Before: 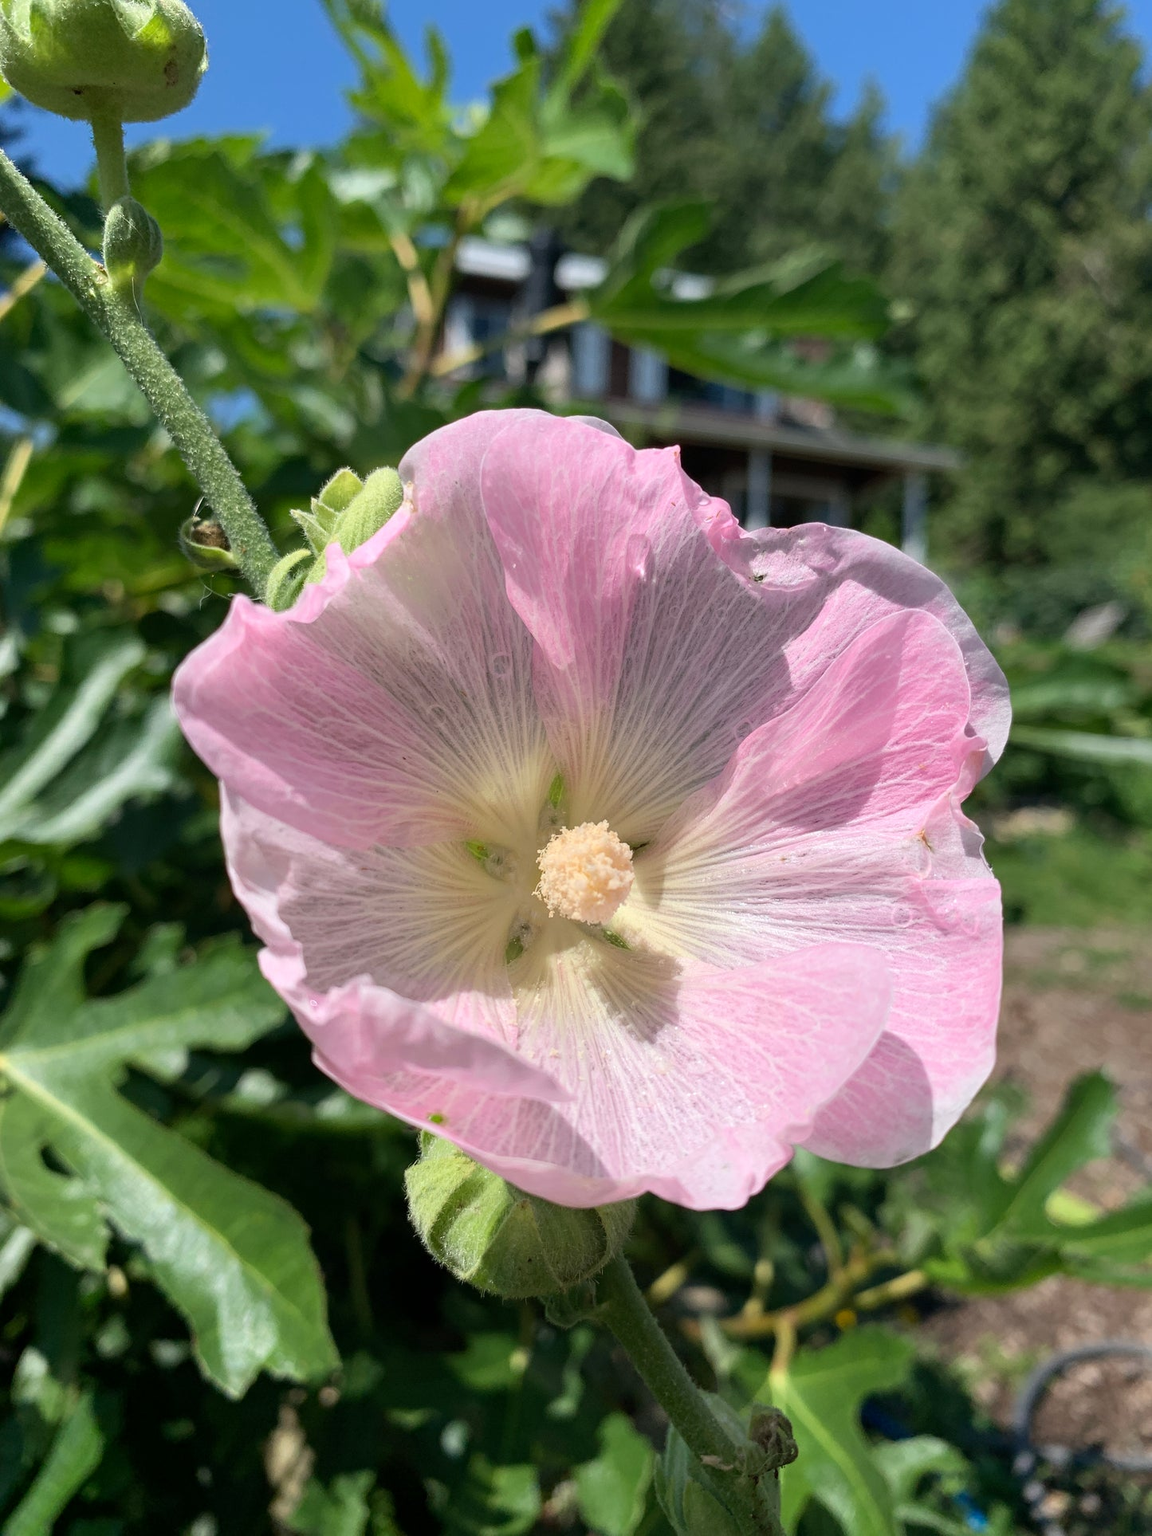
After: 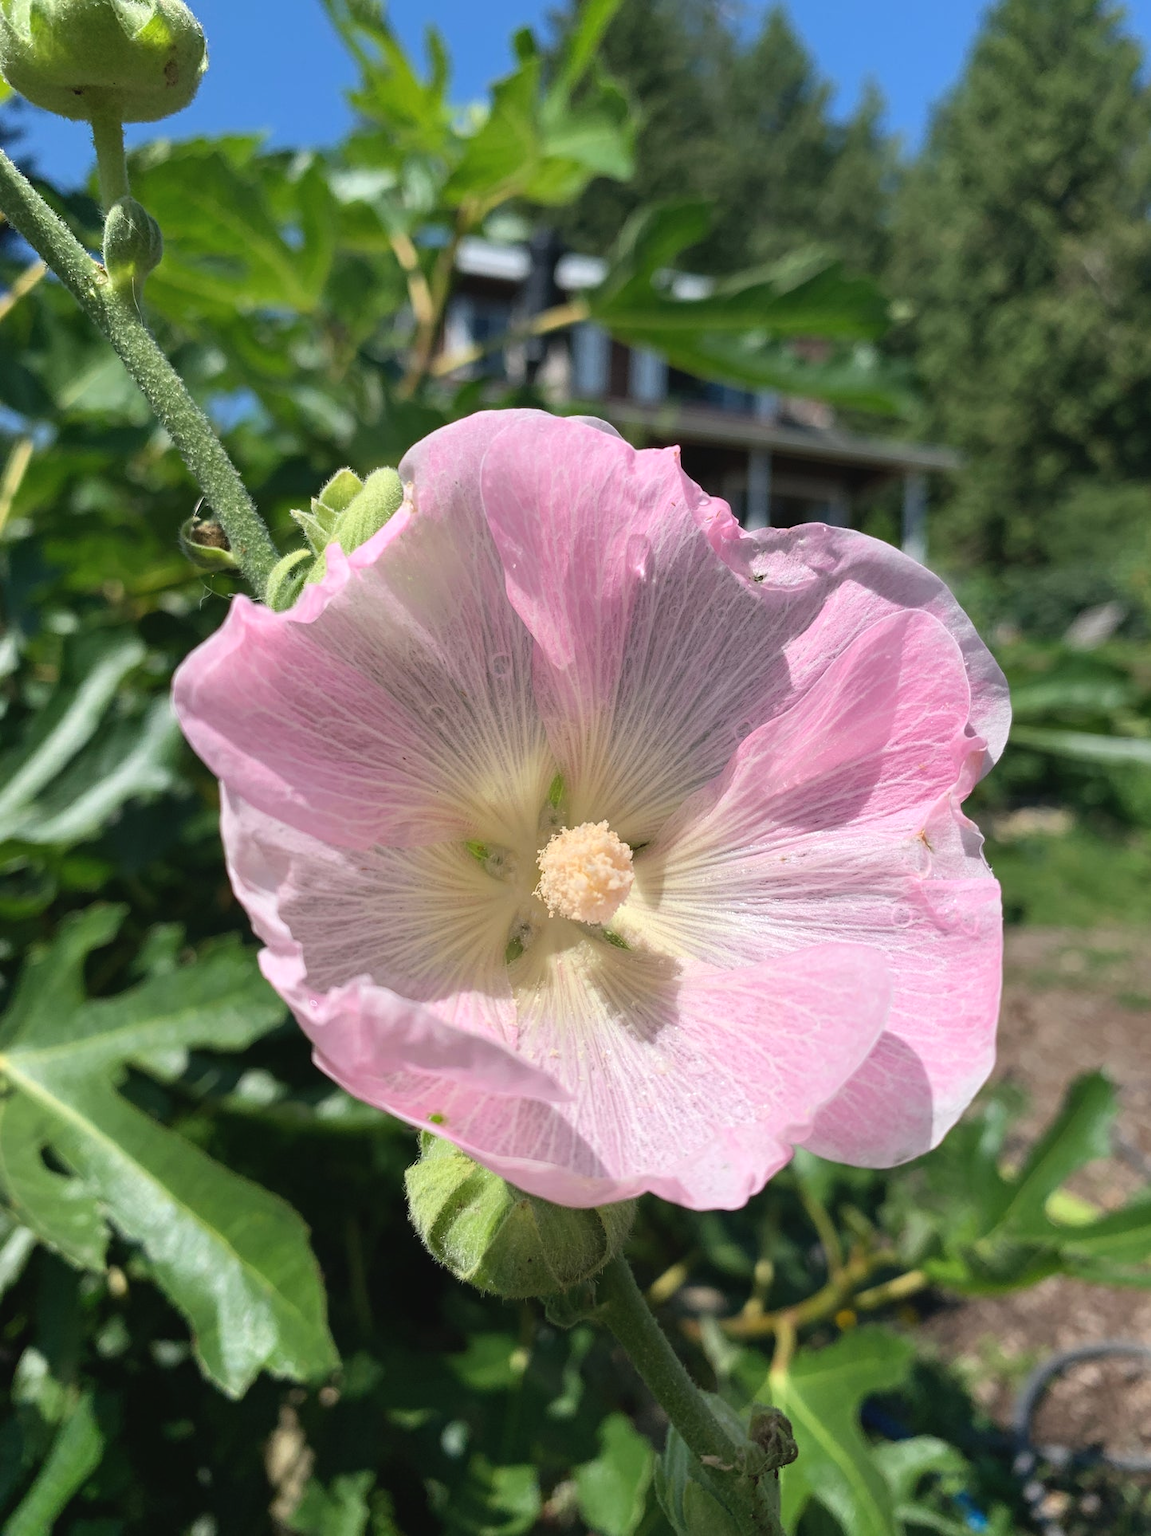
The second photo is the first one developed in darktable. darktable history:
exposure: black level correction -0.004, exposure 0.05 EV, compensate exposure bias true, compensate highlight preservation false
